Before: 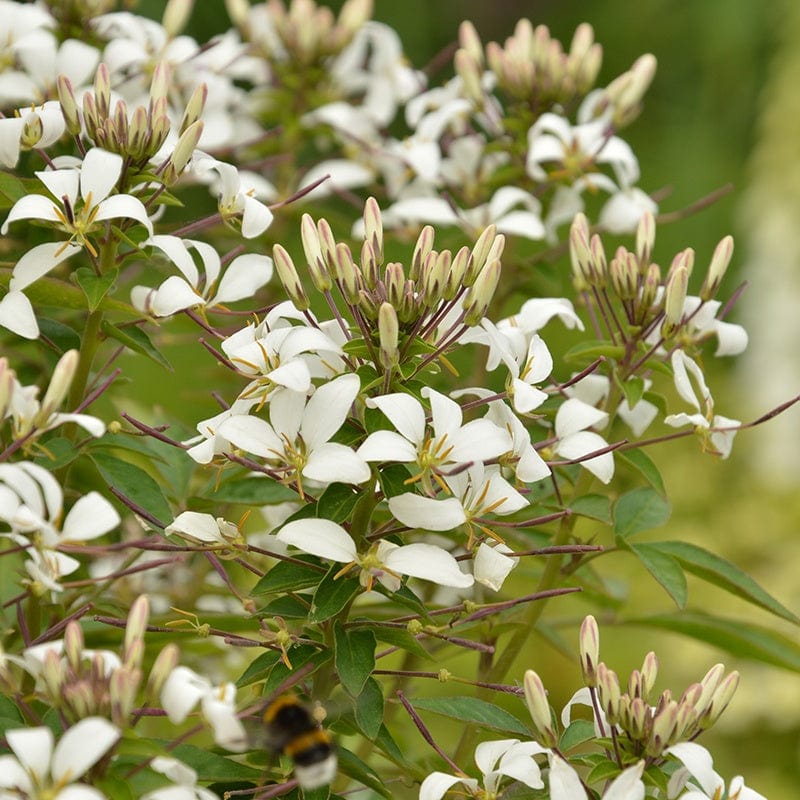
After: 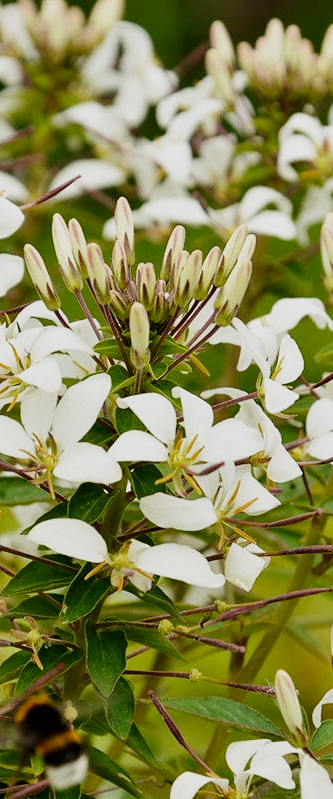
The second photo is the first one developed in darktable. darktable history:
sigmoid: contrast 1.69, skew -0.23, preserve hue 0%, red attenuation 0.1, red rotation 0.035, green attenuation 0.1, green rotation -0.017, blue attenuation 0.15, blue rotation -0.052, base primaries Rec2020
crop: left 31.229%, right 27.105%
exposure: black level correction 0.002, exposure 0.15 EV, compensate highlight preservation false
